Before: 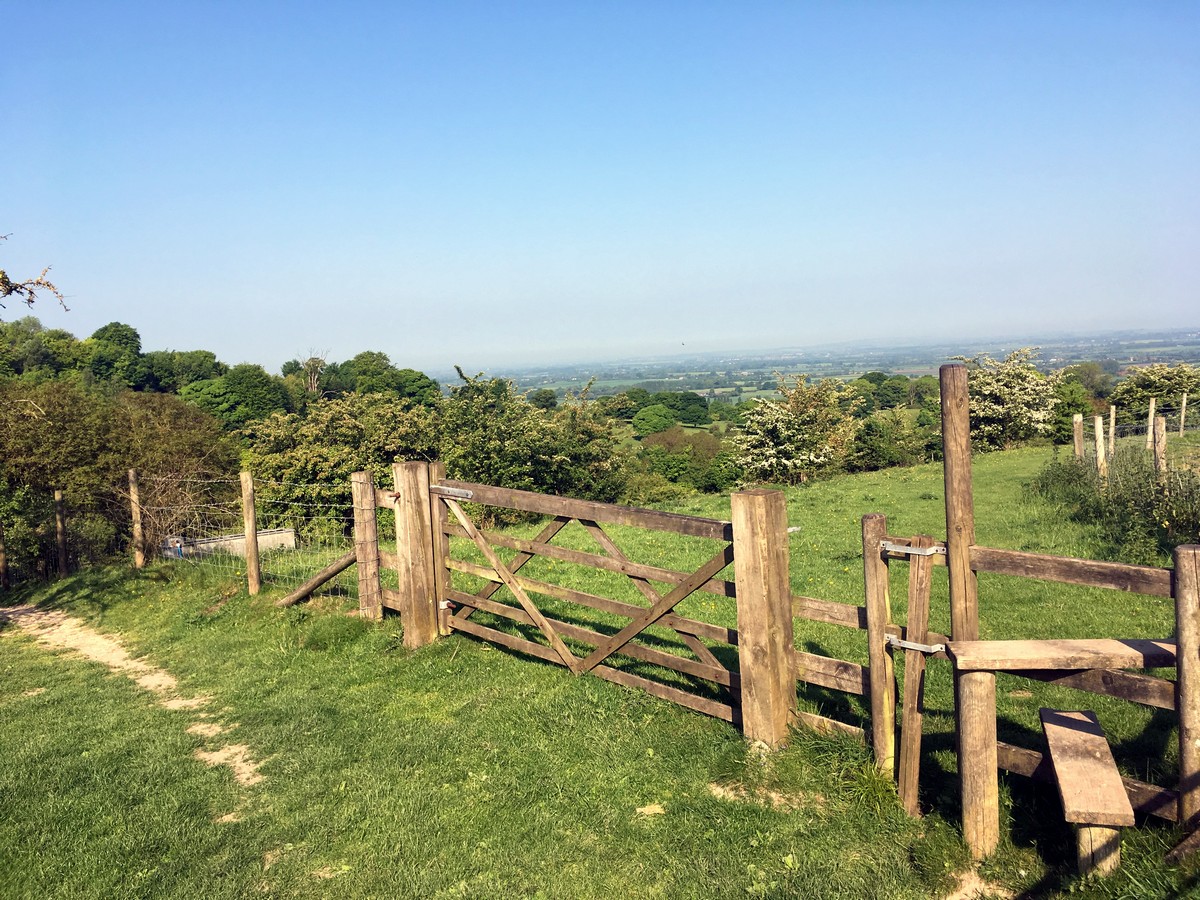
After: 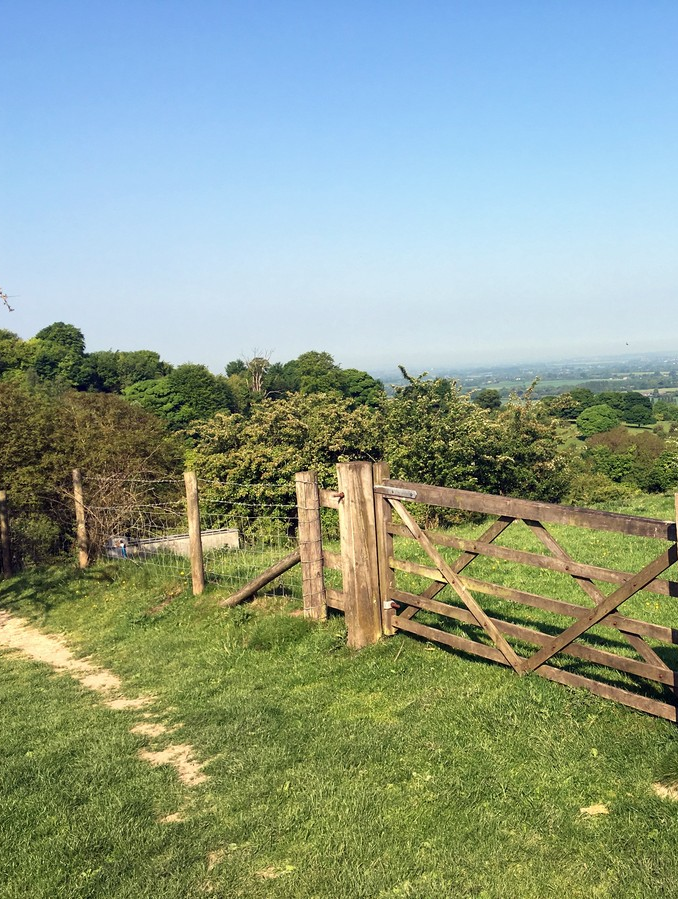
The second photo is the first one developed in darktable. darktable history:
crop: left 4.748%, right 38.73%
